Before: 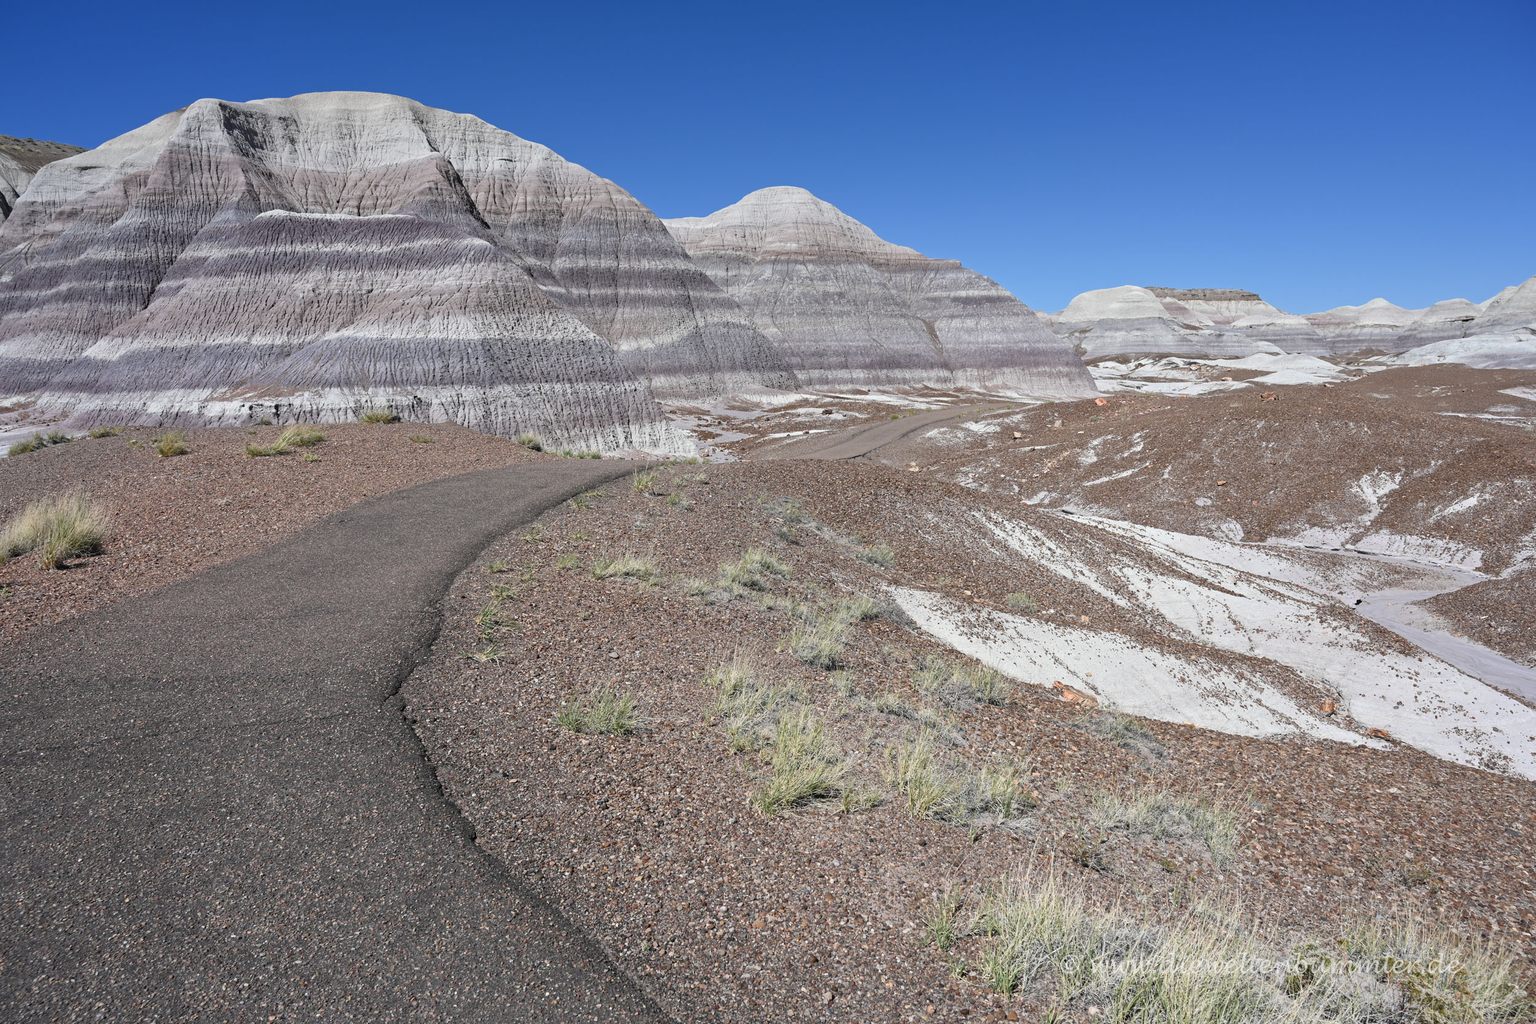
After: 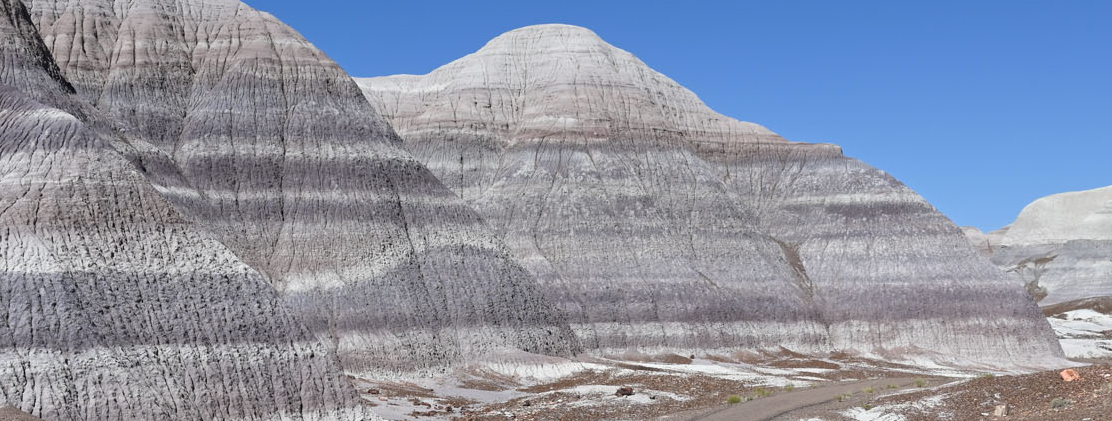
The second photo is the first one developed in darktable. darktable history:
crop: left 28.893%, top 16.785%, right 26.59%, bottom 57.951%
tone equalizer: on, module defaults
